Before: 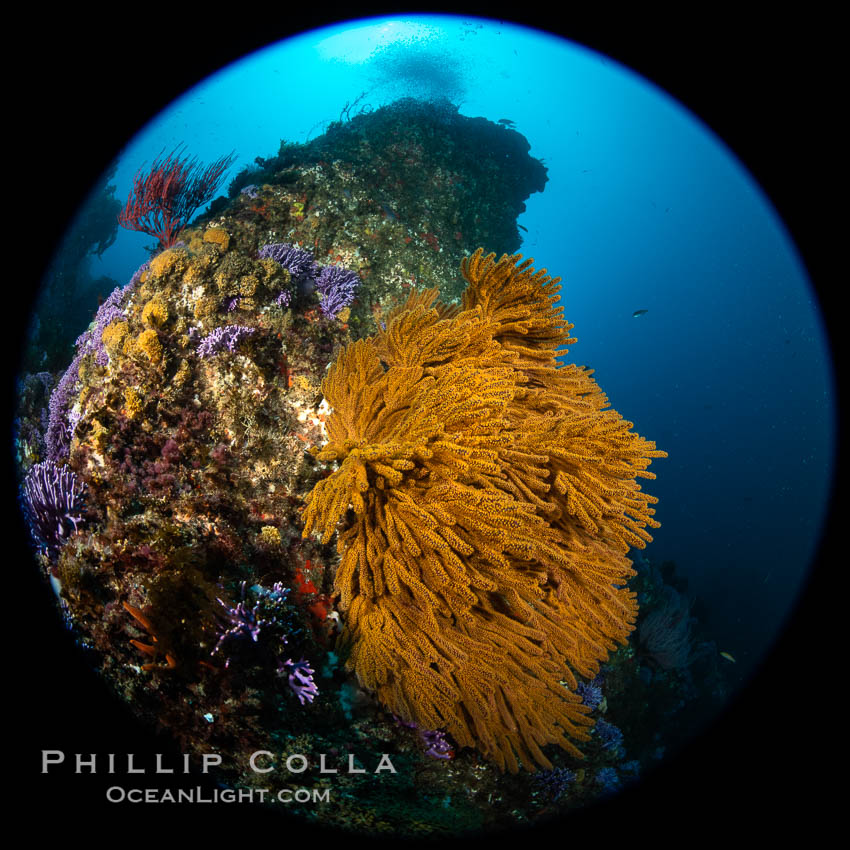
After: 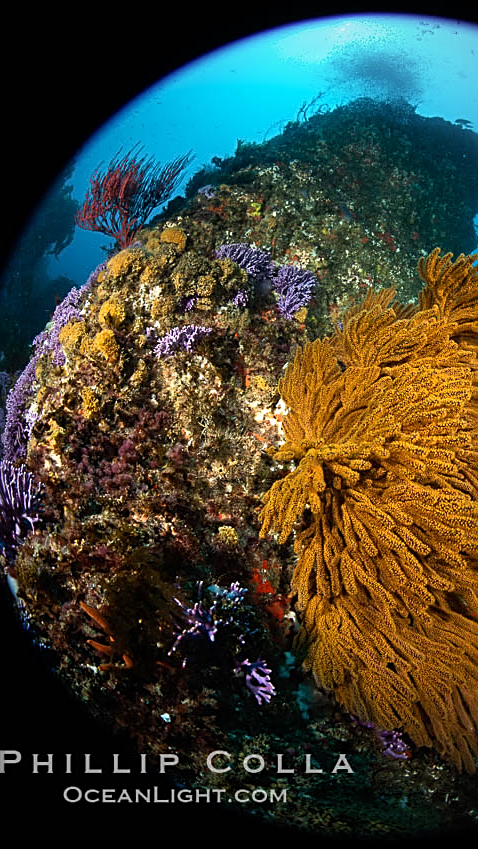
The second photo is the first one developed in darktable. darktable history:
crop: left 5.114%, right 38.589%
sharpen: on, module defaults
vignetting: brightness -0.167
